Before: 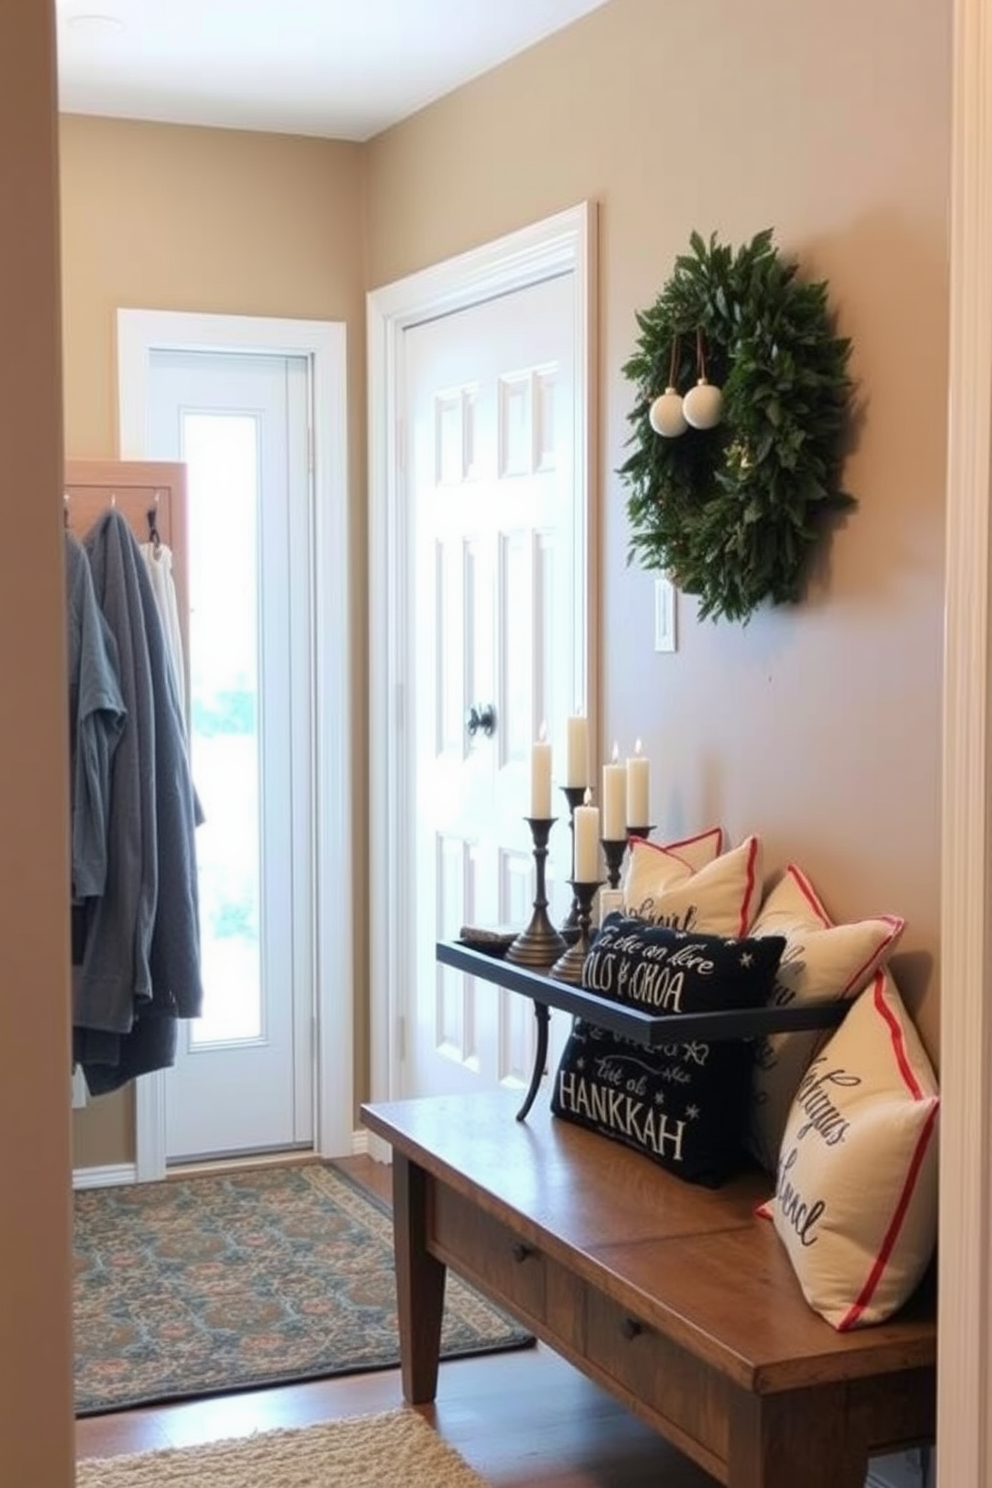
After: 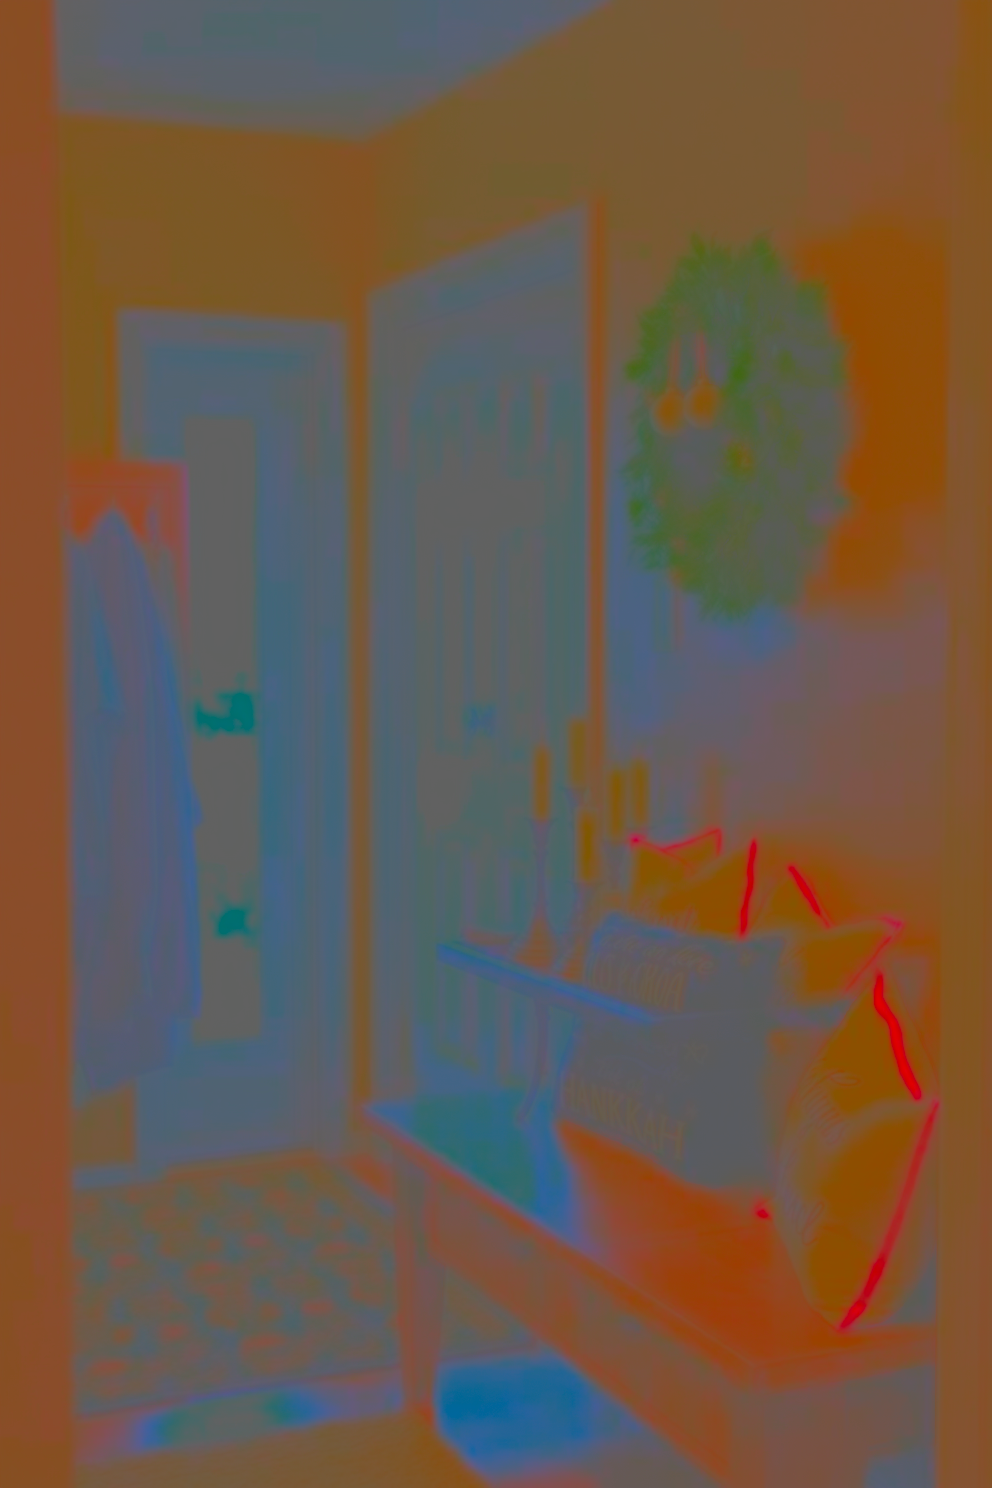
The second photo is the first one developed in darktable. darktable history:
contrast brightness saturation: contrast -0.975, brightness -0.164, saturation 0.755
